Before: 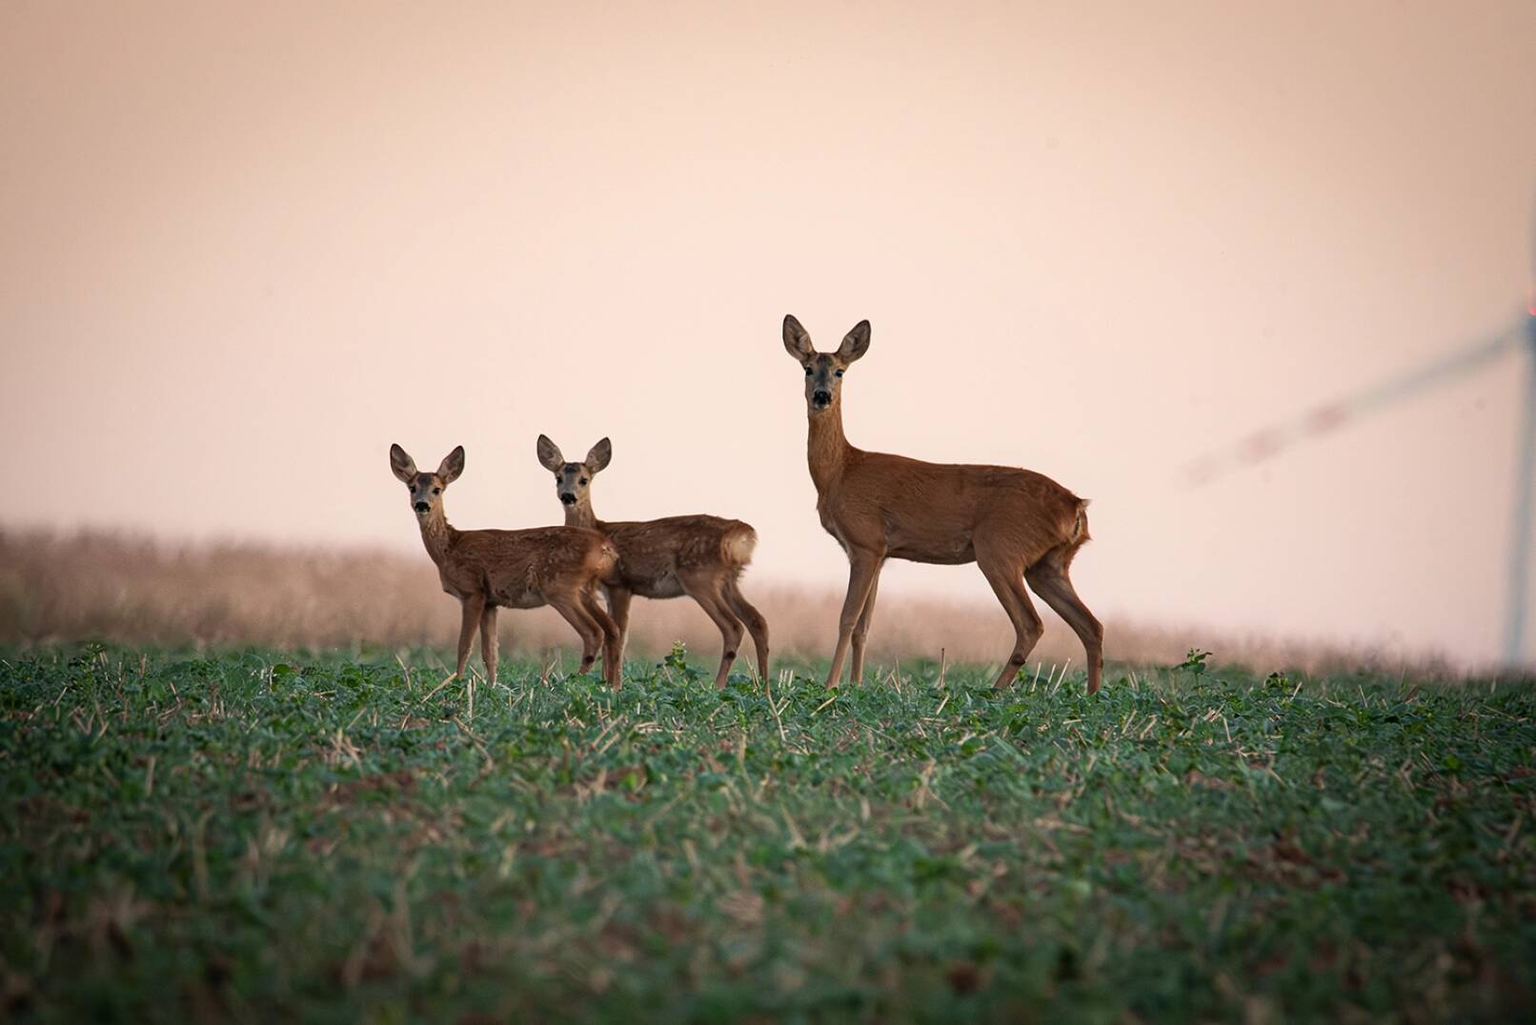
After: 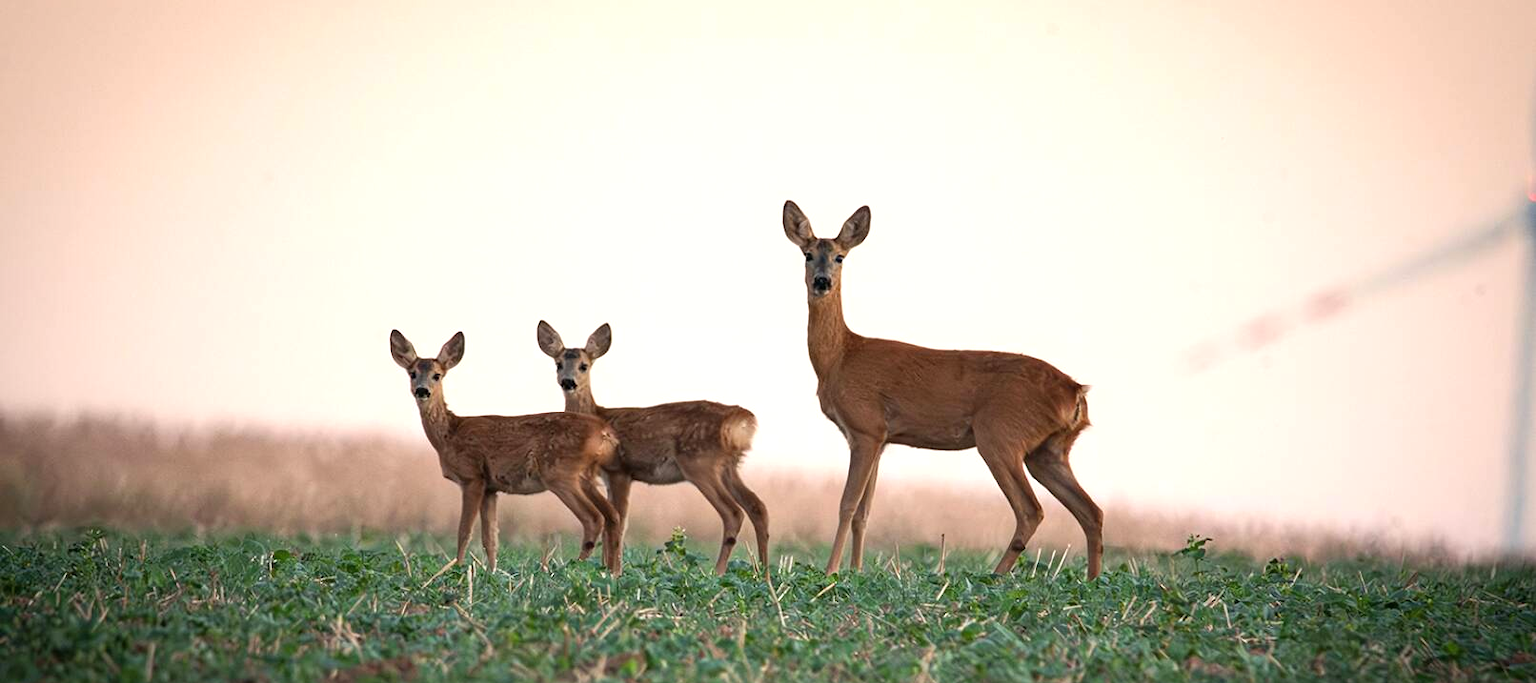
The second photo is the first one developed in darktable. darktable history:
crop: top 11.166%, bottom 22.168%
exposure: black level correction 0, exposure 0.5 EV, compensate highlight preservation false
